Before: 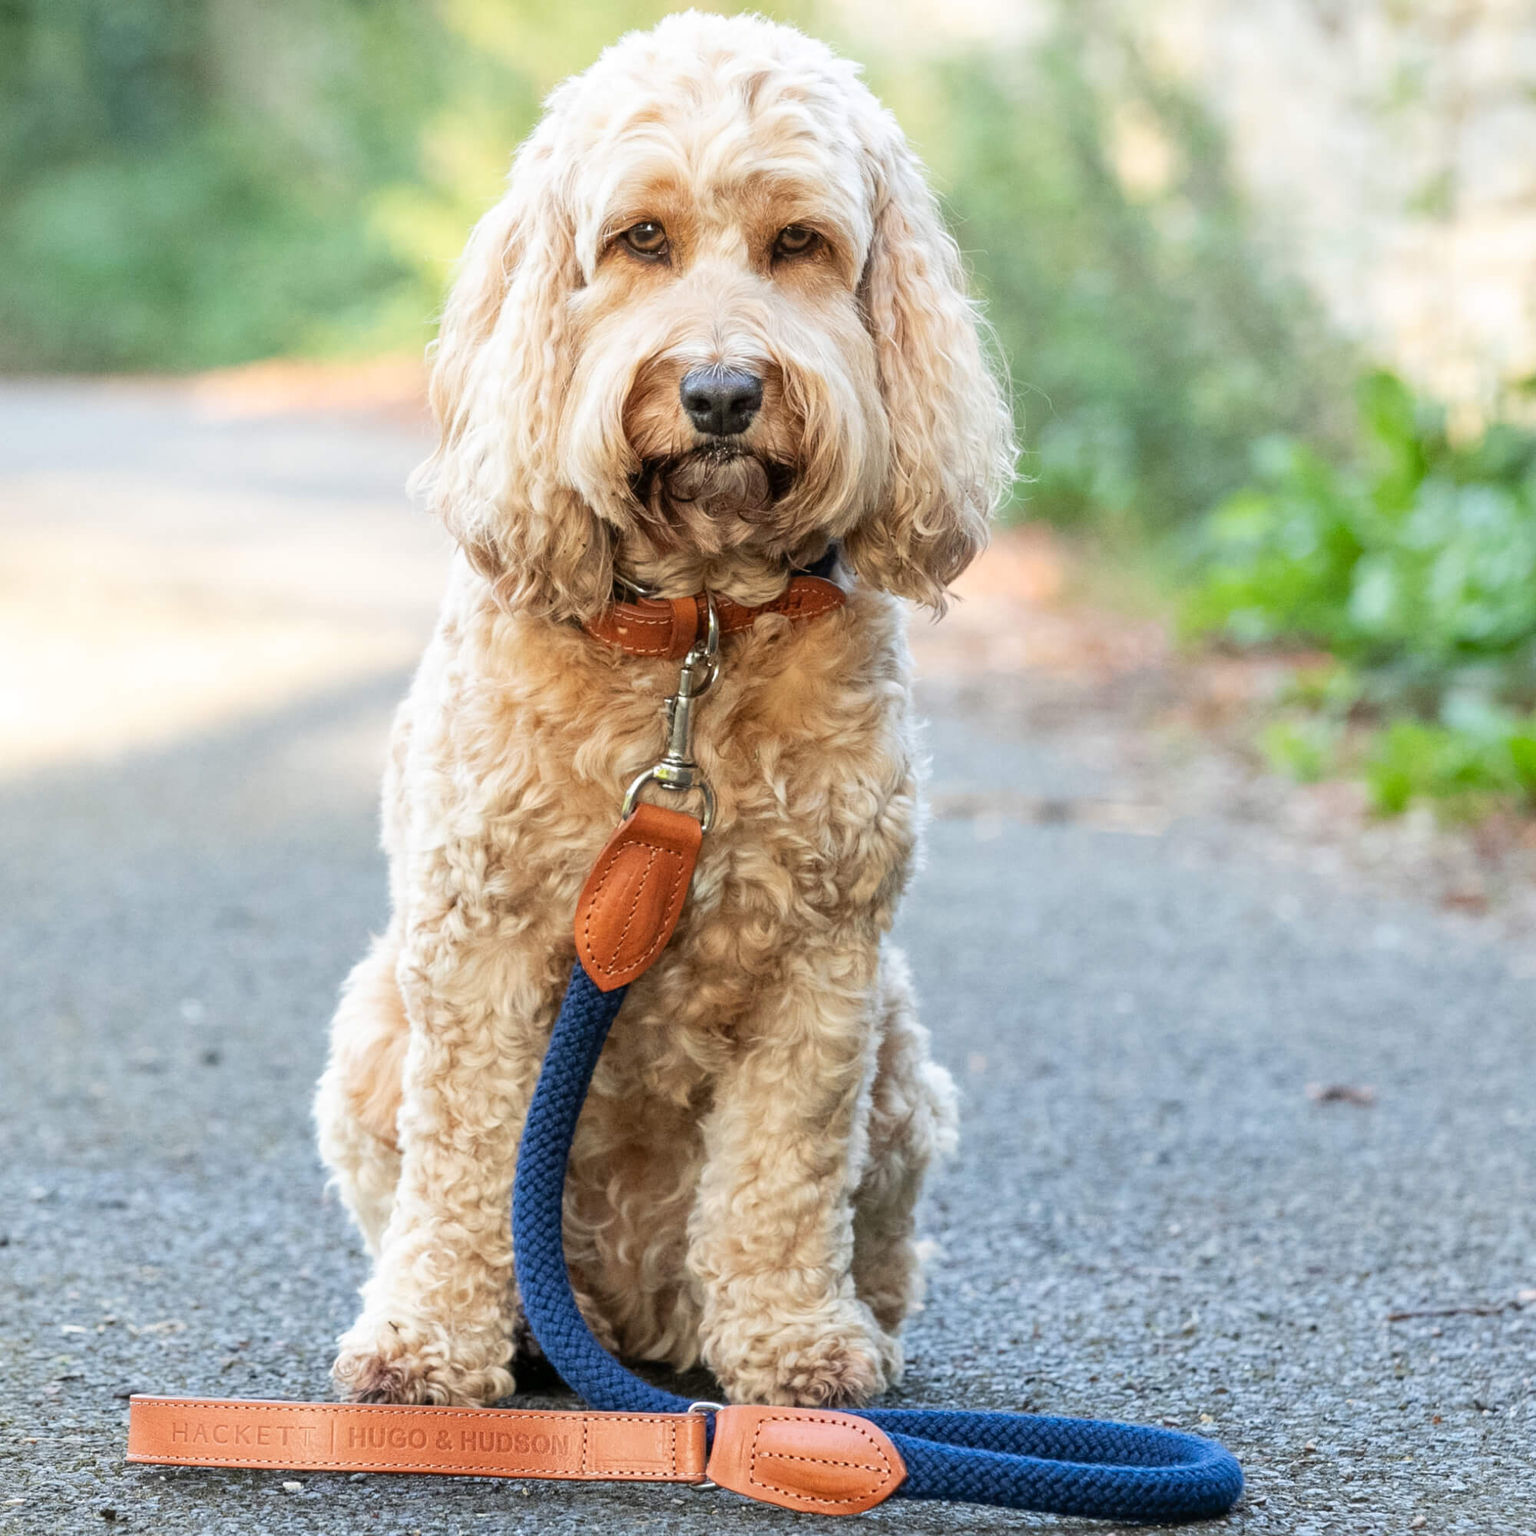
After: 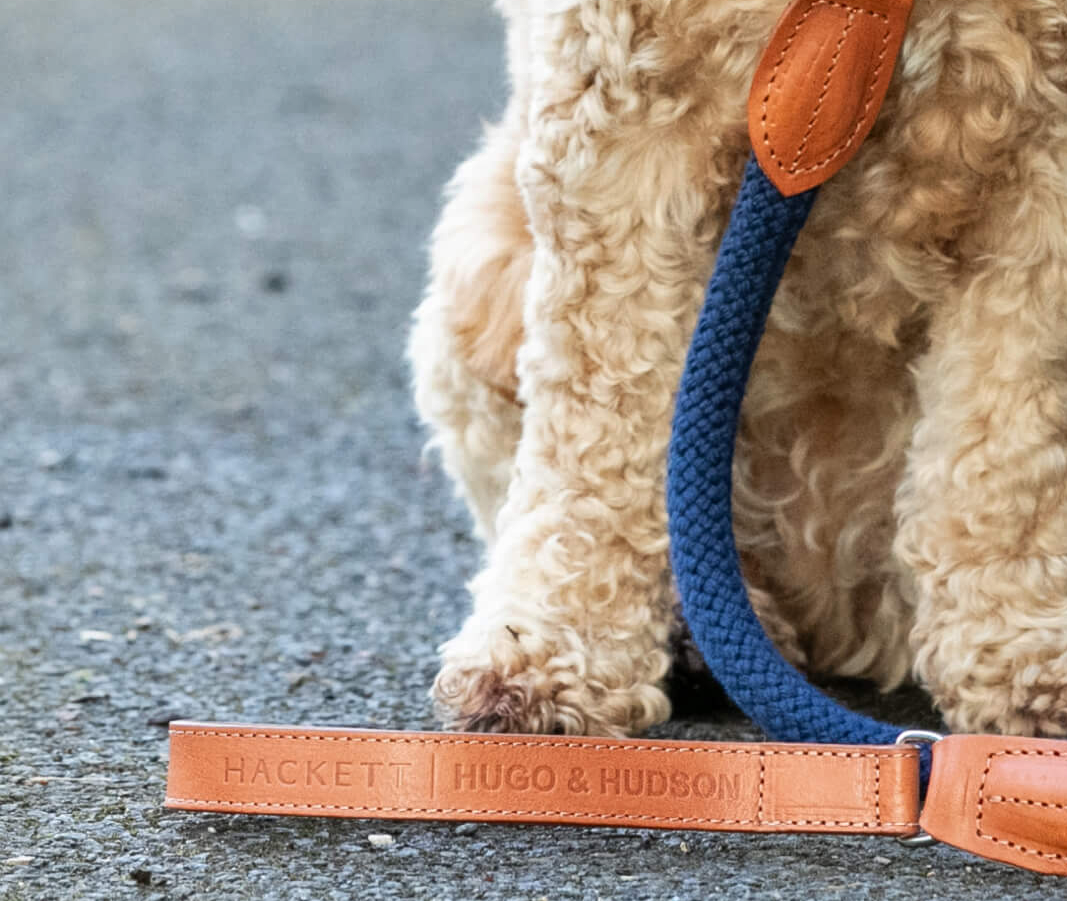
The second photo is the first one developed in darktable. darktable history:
shadows and highlights: low approximation 0.01, soften with gaussian
crop and rotate: top 54.778%, right 46.61%, bottom 0.159%
